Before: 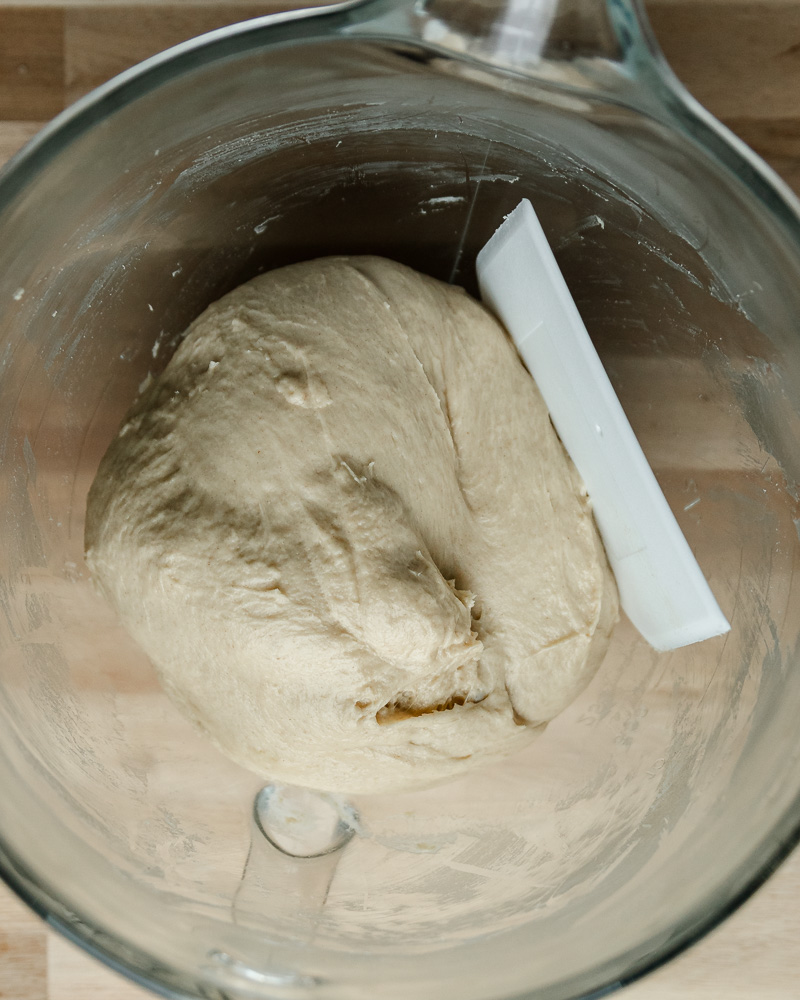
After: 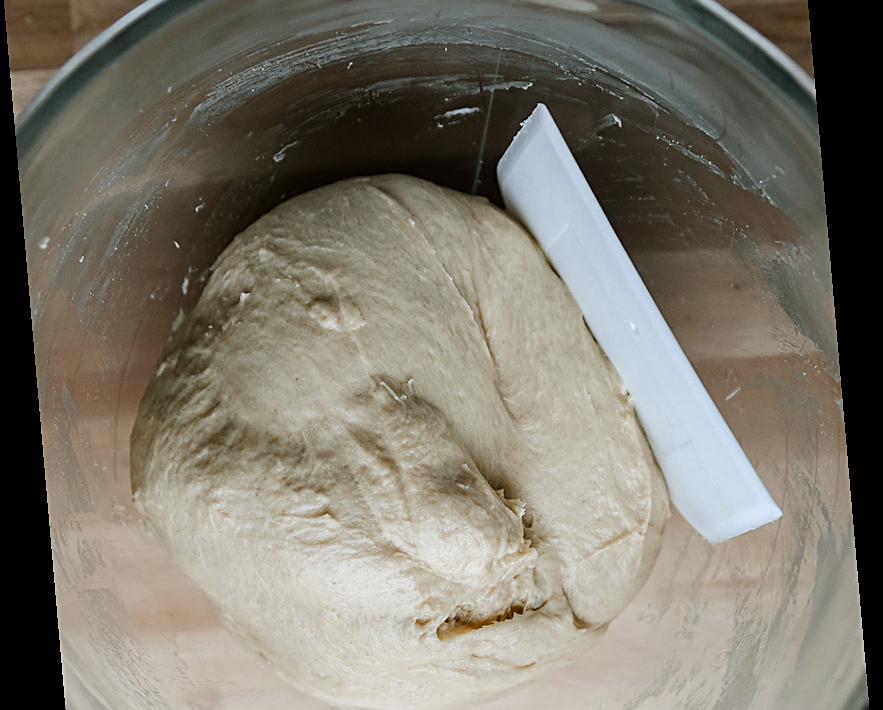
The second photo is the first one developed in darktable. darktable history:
crop: top 11.166%, bottom 22.168%
sharpen: on, module defaults
color calibration: illuminant as shot in camera, x 0.358, y 0.373, temperature 4628.91 K
rotate and perspective: rotation -4.98°, automatic cropping off
